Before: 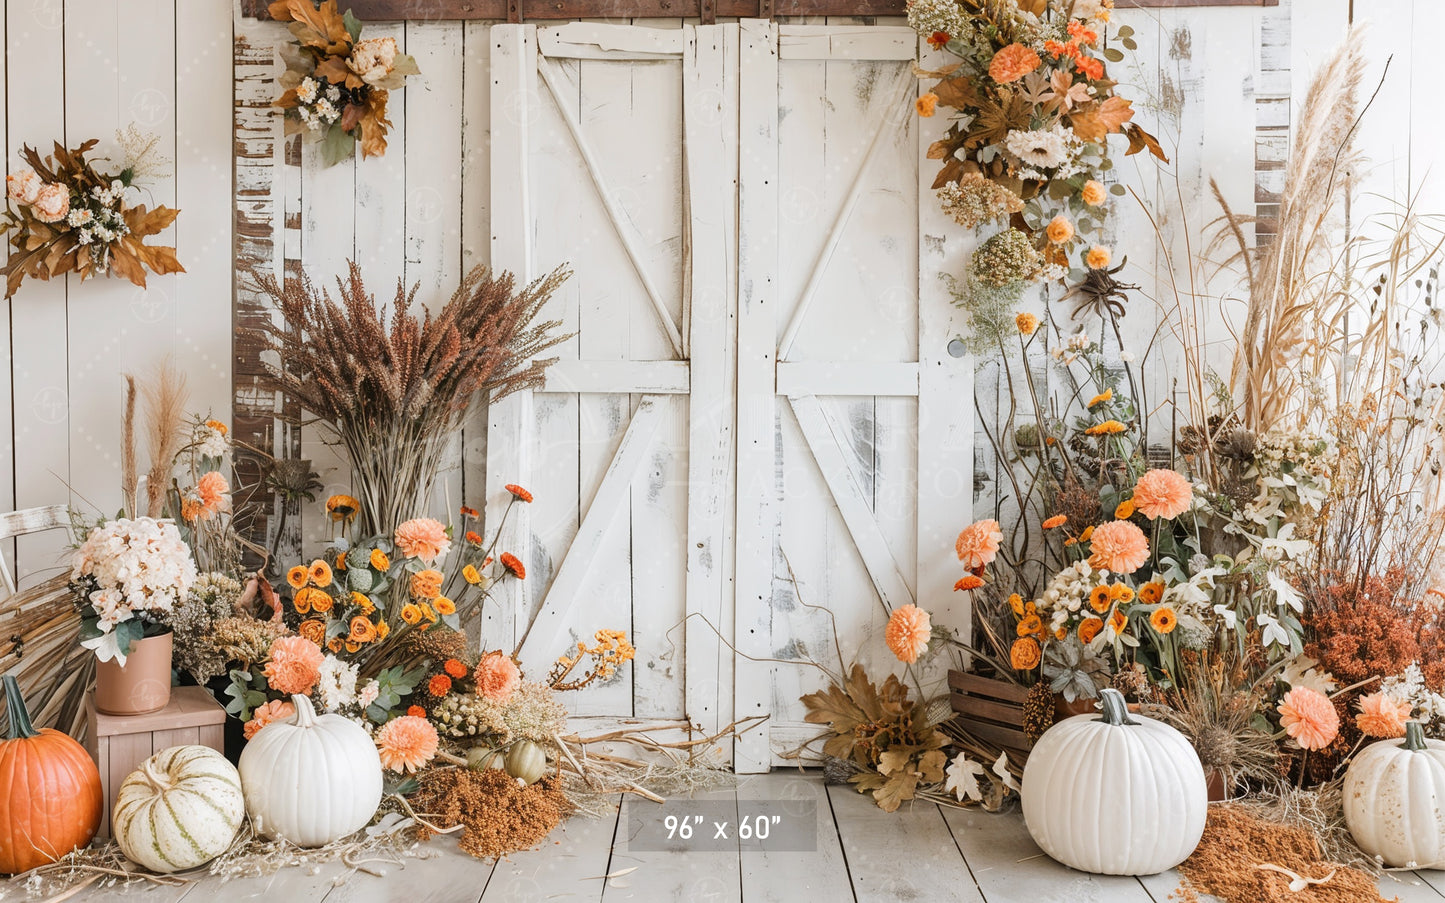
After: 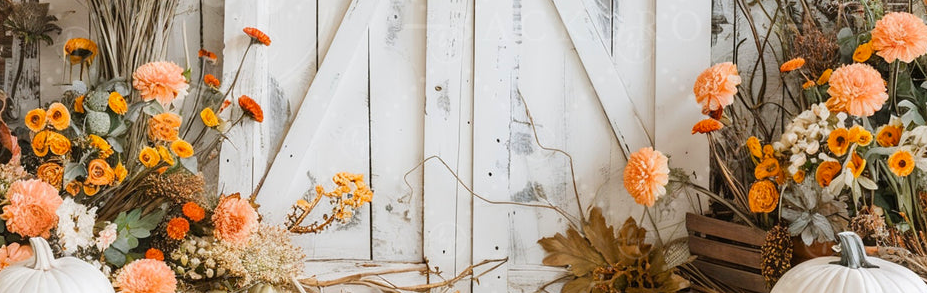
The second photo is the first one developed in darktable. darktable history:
crop: left 18.186%, top 50.669%, right 17.593%, bottom 16.853%
color balance rgb: power › hue 62.45°, linear chroma grading › global chroma 15.386%, perceptual saturation grading › global saturation 0.433%
